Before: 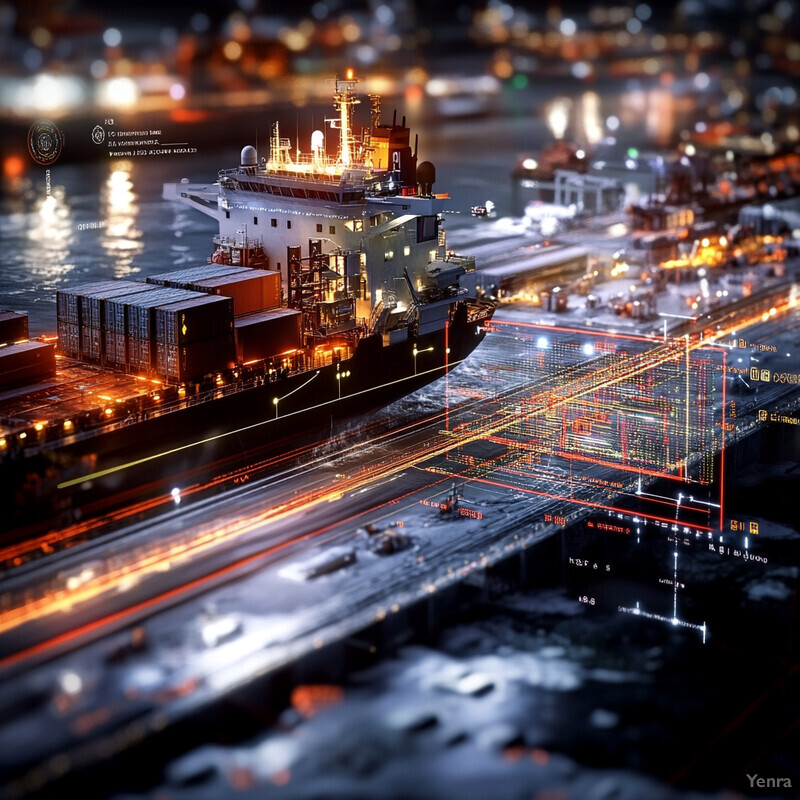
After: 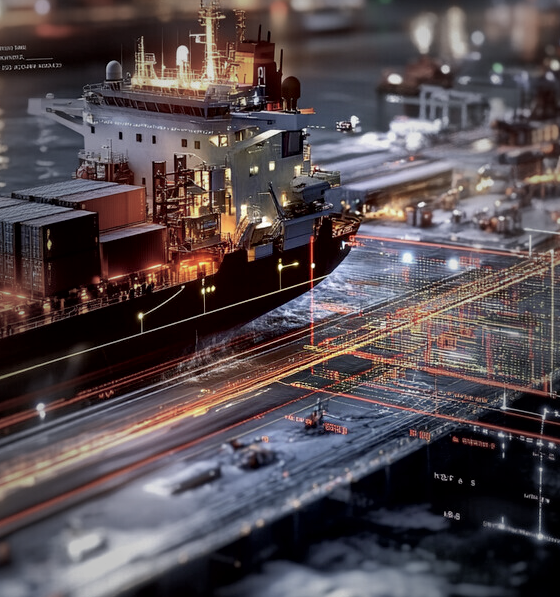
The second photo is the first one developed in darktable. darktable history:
crop and rotate: left 16.976%, top 10.821%, right 12.983%, bottom 14.539%
vignetting: fall-off start 15.94%, fall-off radius 99.26%, width/height ratio 0.72
tone equalizer: edges refinement/feathering 500, mask exposure compensation -1.57 EV, preserve details no
local contrast: mode bilateral grid, contrast 26, coarseness 60, detail 151%, midtone range 0.2
shadows and highlights: on, module defaults
